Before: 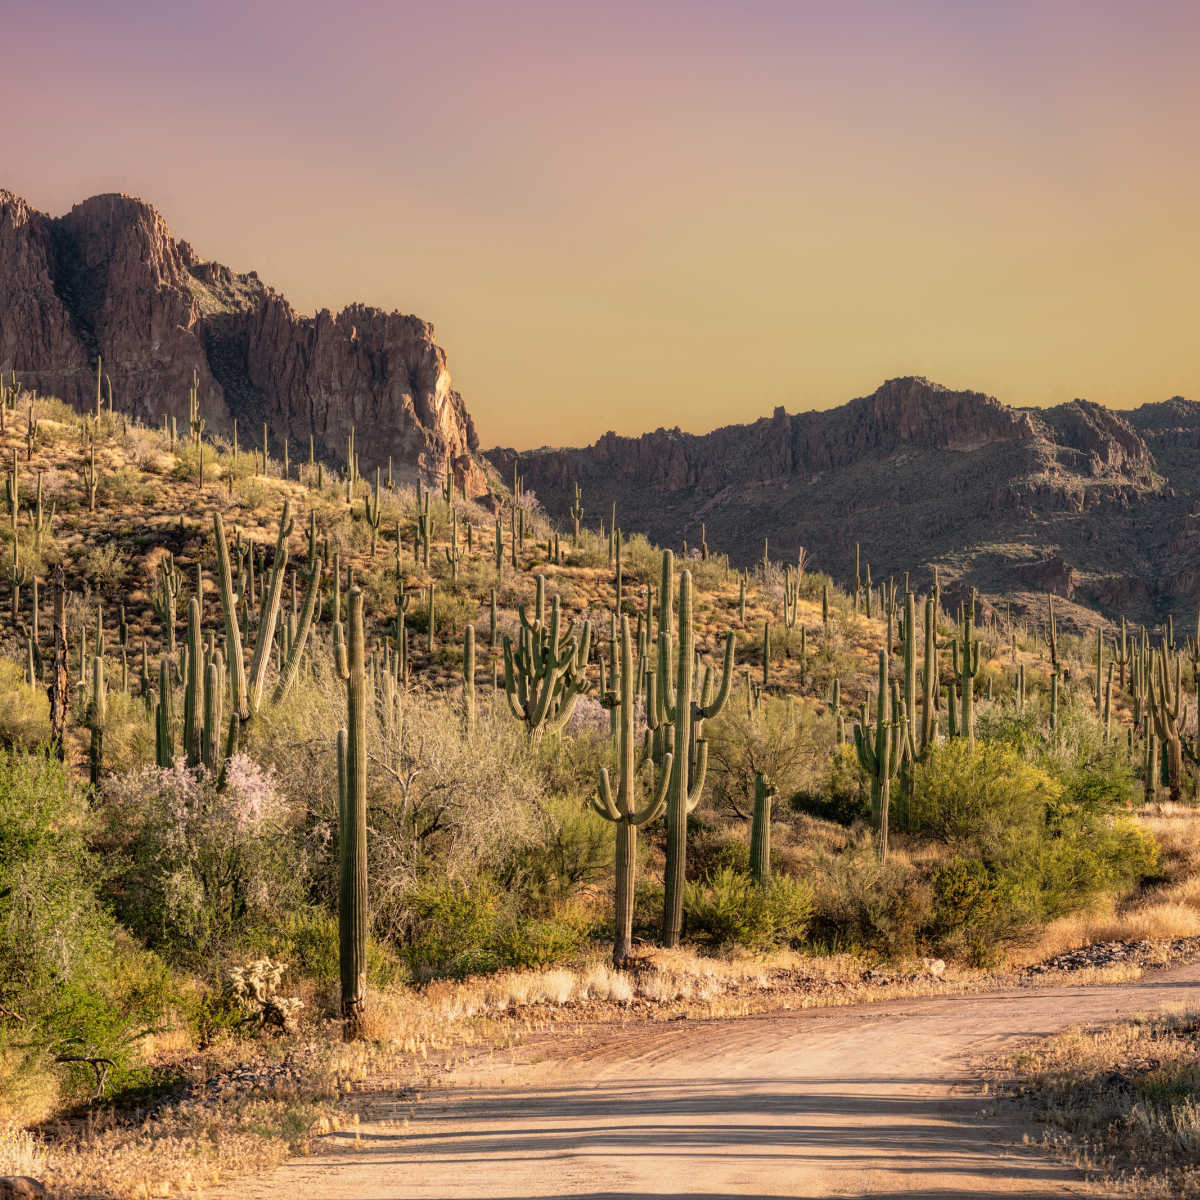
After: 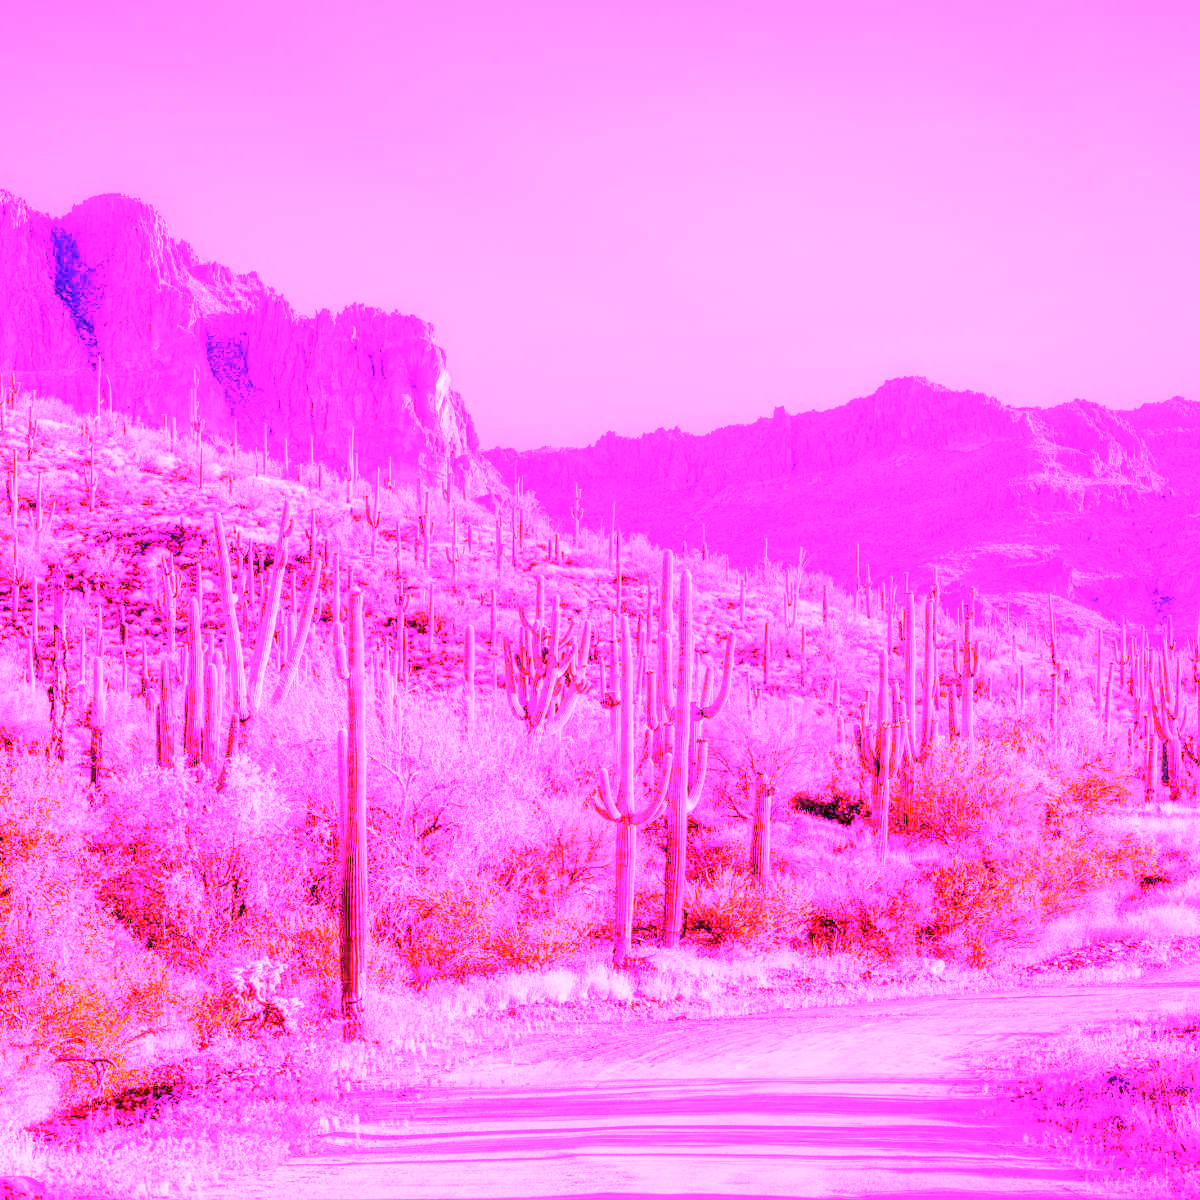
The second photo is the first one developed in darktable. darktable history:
haze removal: compatibility mode true, adaptive false
white balance: red 8, blue 8
